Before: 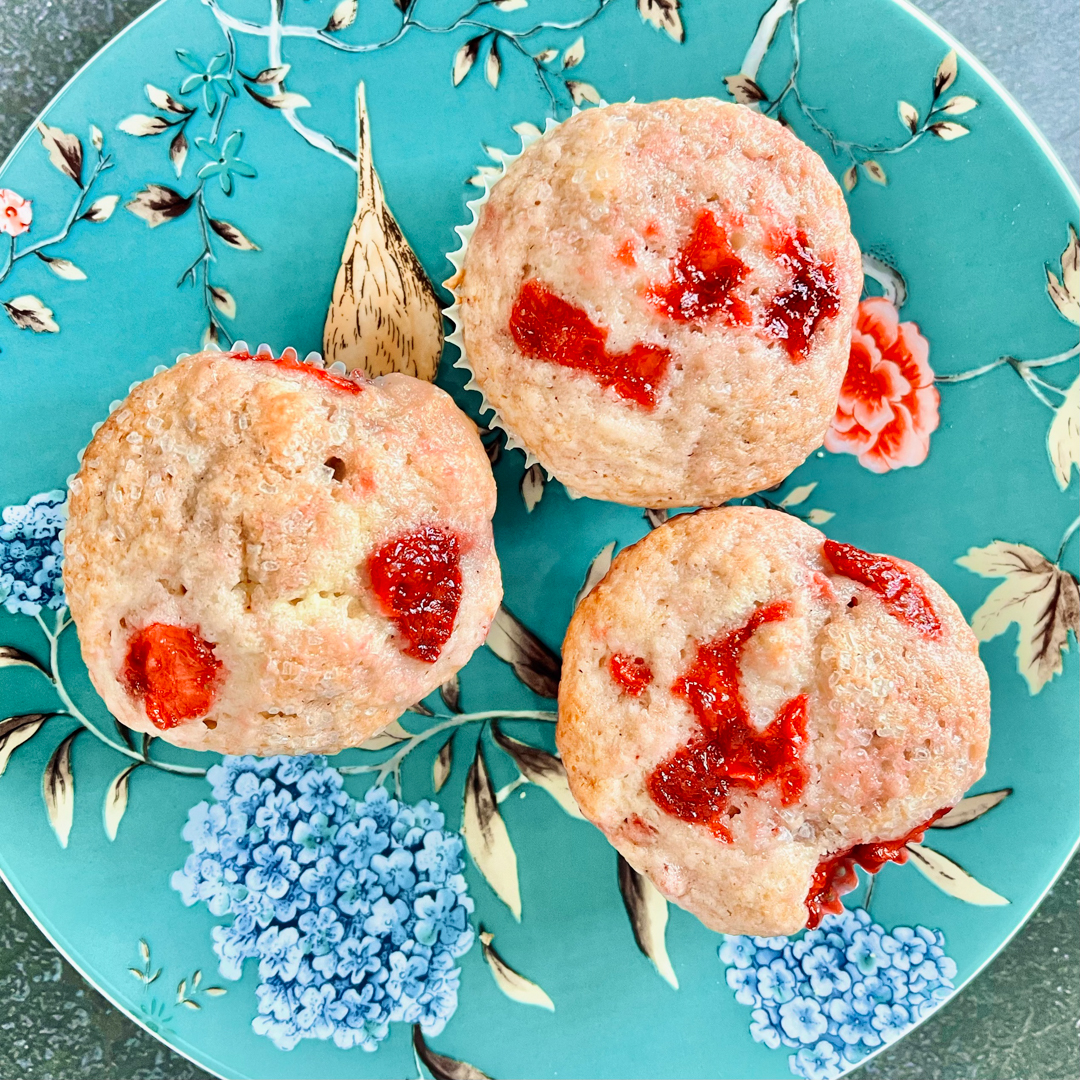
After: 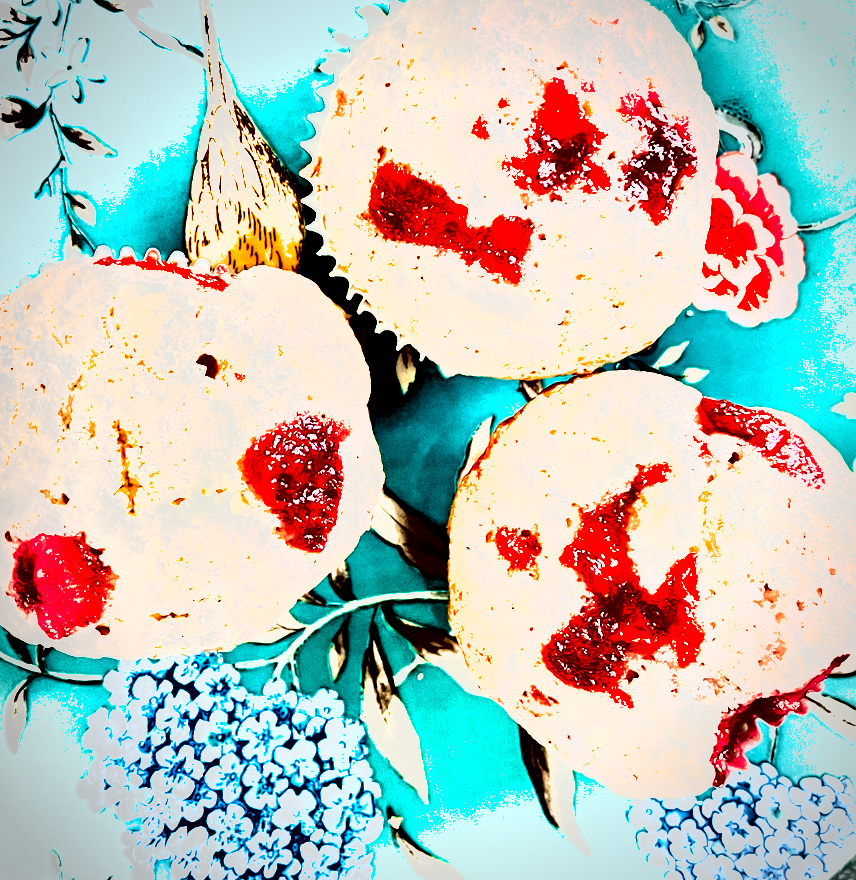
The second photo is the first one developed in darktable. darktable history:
shadows and highlights: radius 337.17, shadows 29.01, soften with gaussian
crop: left 9.807%, top 6.259%, right 7.334%, bottom 2.177%
vignetting: automatic ratio true
exposure: black level correction 0, exposure 1.55 EV, compensate exposure bias true, compensate highlight preservation false
rotate and perspective: rotation -4.57°, crop left 0.054, crop right 0.944, crop top 0.087, crop bottom 0.914
